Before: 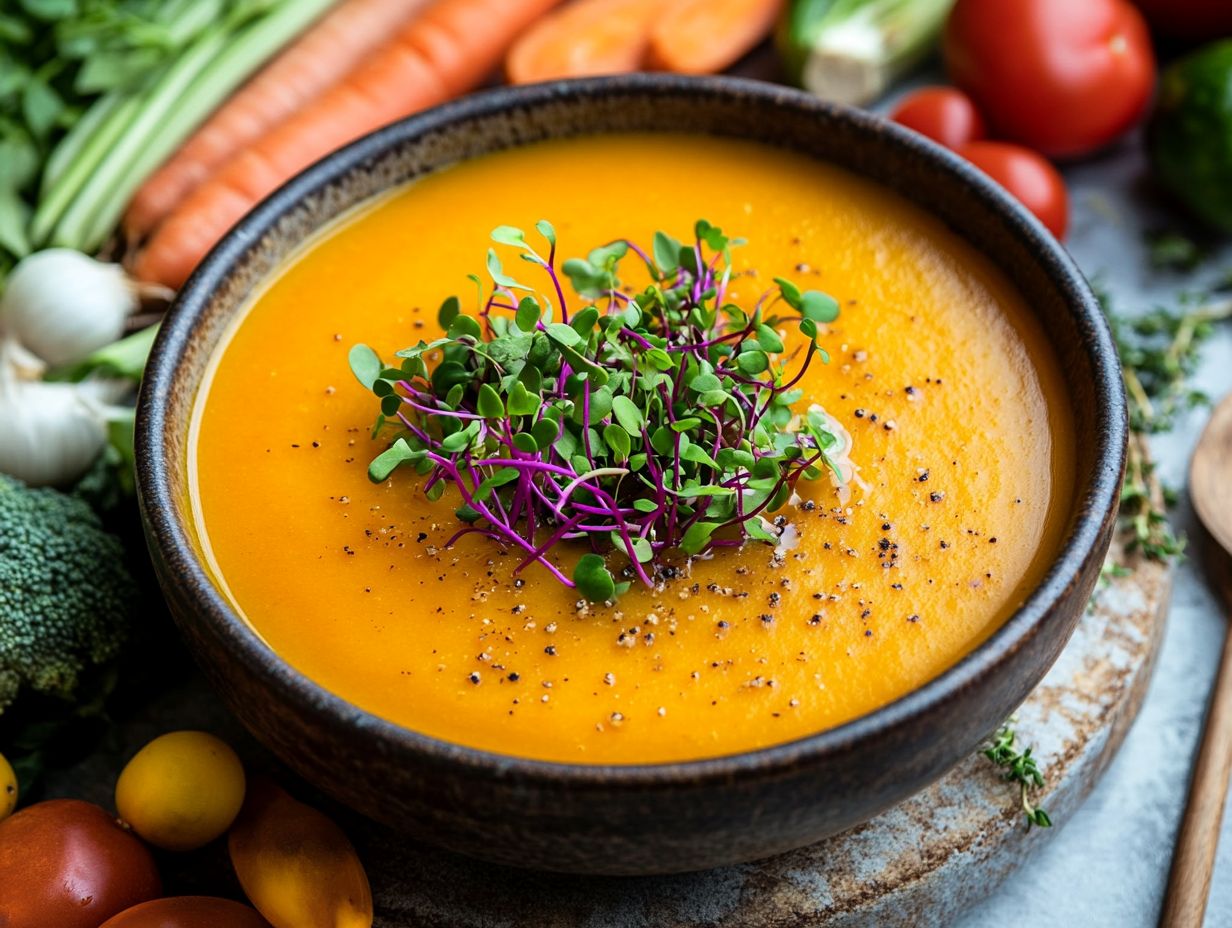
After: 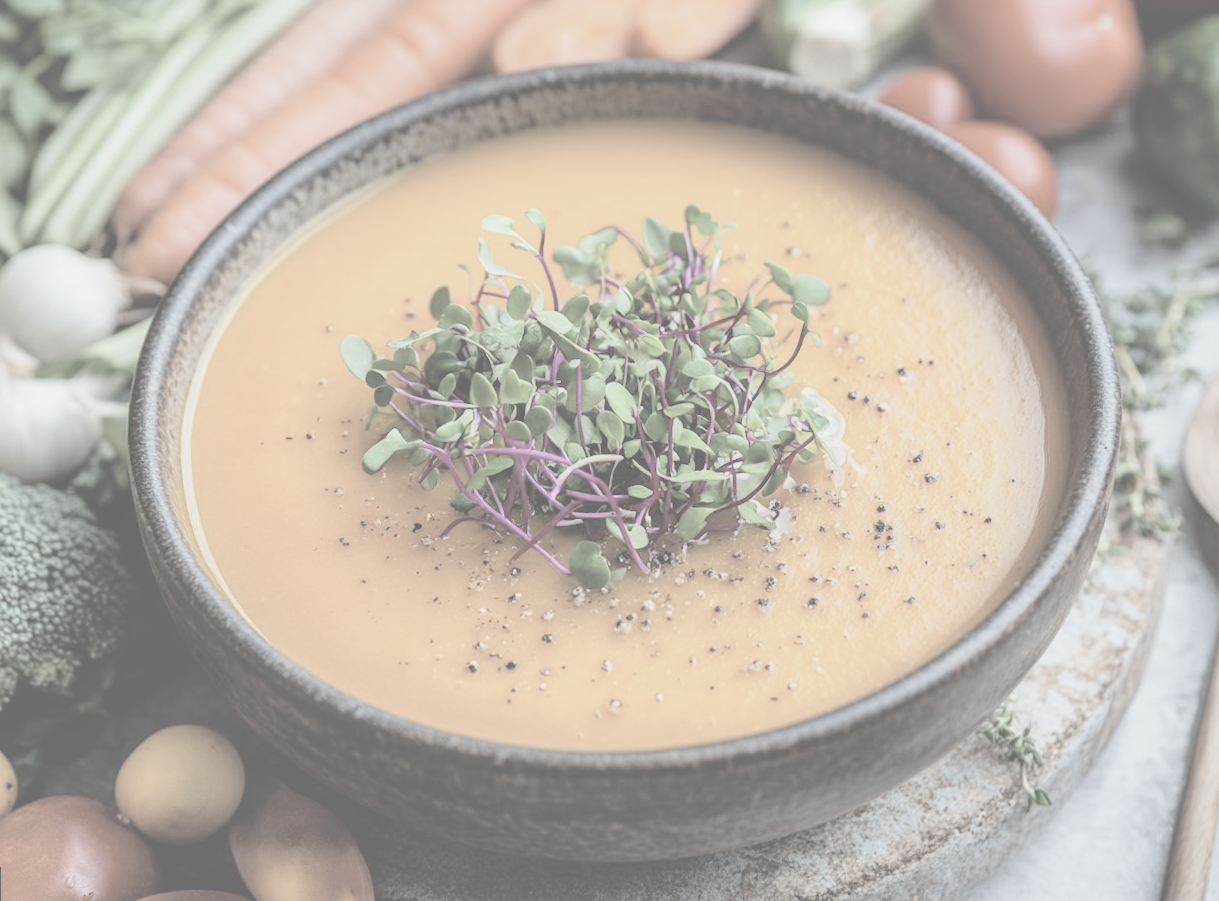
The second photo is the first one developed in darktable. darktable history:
rotate and perspective: rotation -1°, crop left 0.011, crop right 0.989, crop top 0.025, crop bottom 0.975
local contrast: on, module defaults
contrast brightness saturation: contrast -0.32, brightness 0.75, saturation -0.78
